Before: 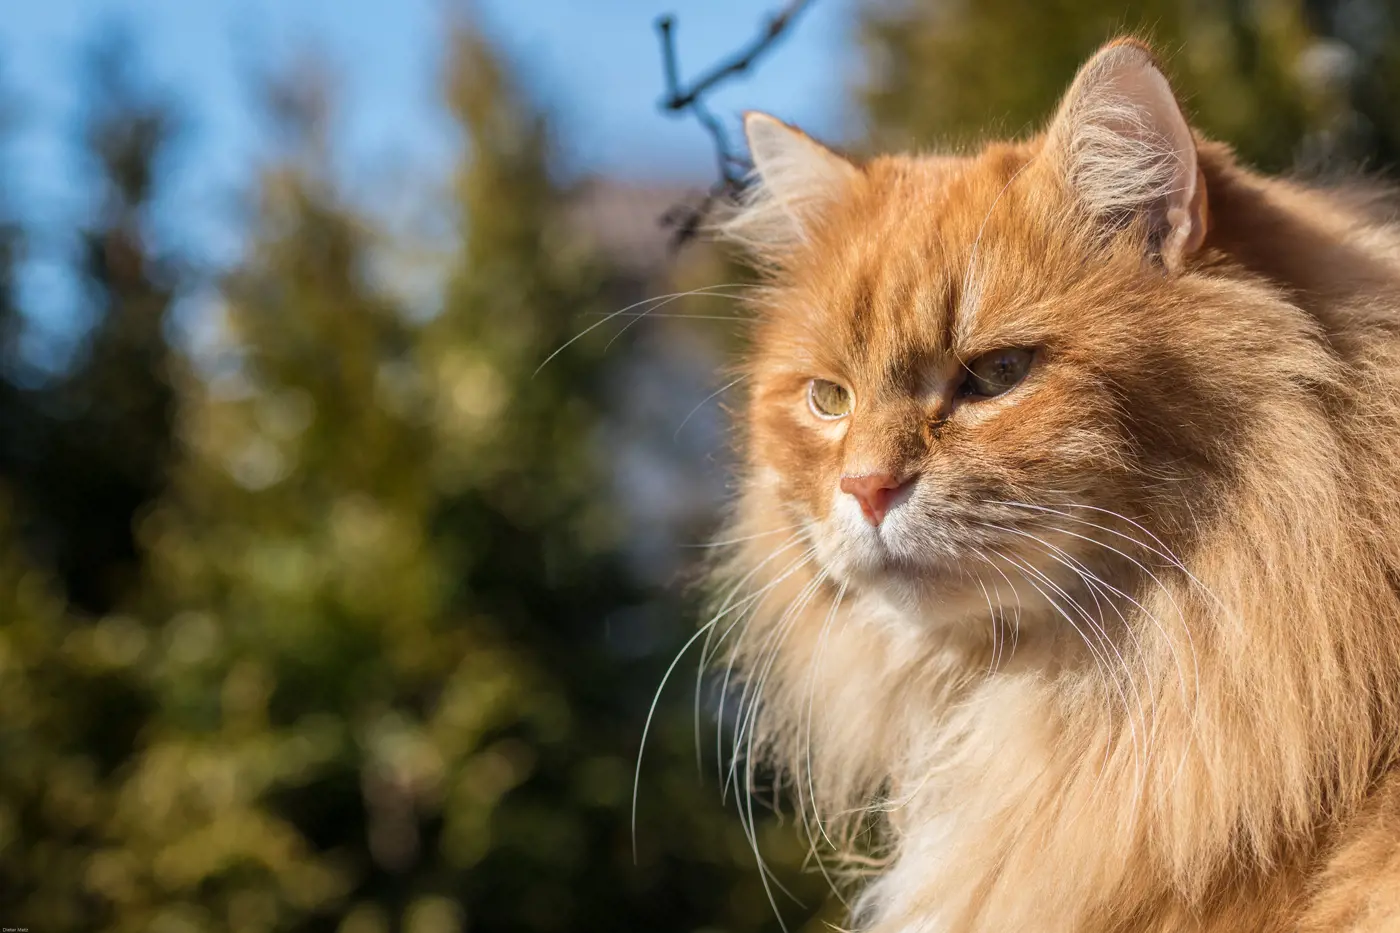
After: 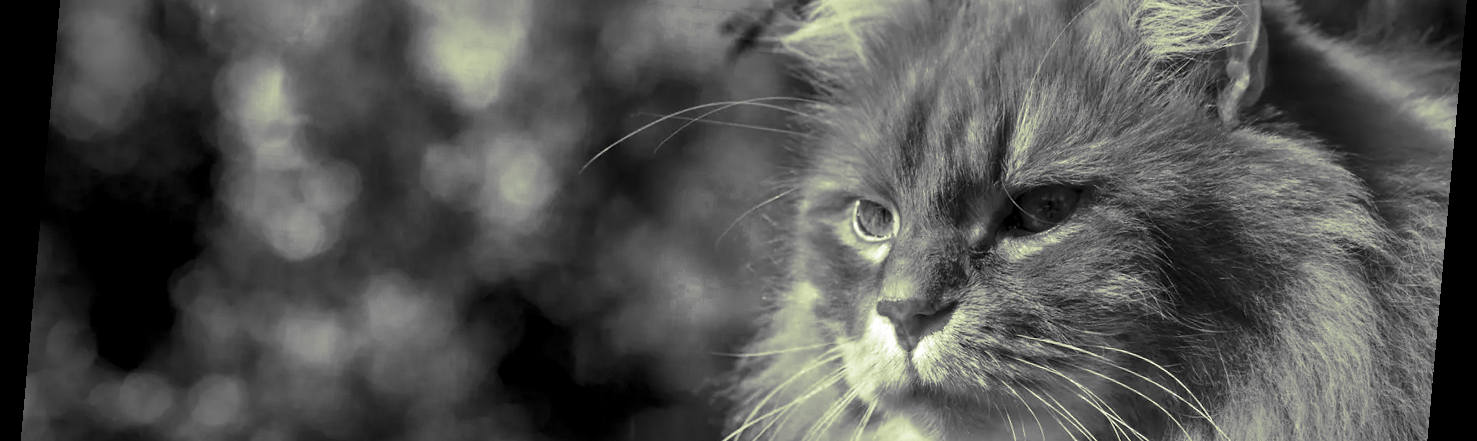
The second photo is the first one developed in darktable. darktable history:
crop and rotate: top 23.84%, bottom 34.294%
local contrast: mode bilateral grid, contrast 100, coarseness 100, detail 165%, midtone range 0.2
rotate and perspective: rotation 5.12°, automatic cropping off
color zones: curves: ch0 [(0.002, 0.589) (0.107, 0.484) (0.146, 0.249) (0.217, 0.352) (0.309, 0.525) (0.39, 0.404) (0.455, 0.169) (0.597, 0.055) (0.724, 0.212) (0.775, 0.691) (0.869, 0.571) (1, 0.587)]; ch1 [(0, 0) (0.143, 0) (0.286, 0) (0.429, 0) (0.571, 0) (0.714, 0) (0.857, 0)]
split-toning: shadows › hue 290.82°, shadows › saturation 0.34, highlights › saturation 0.38, balance 0, compress 50%
